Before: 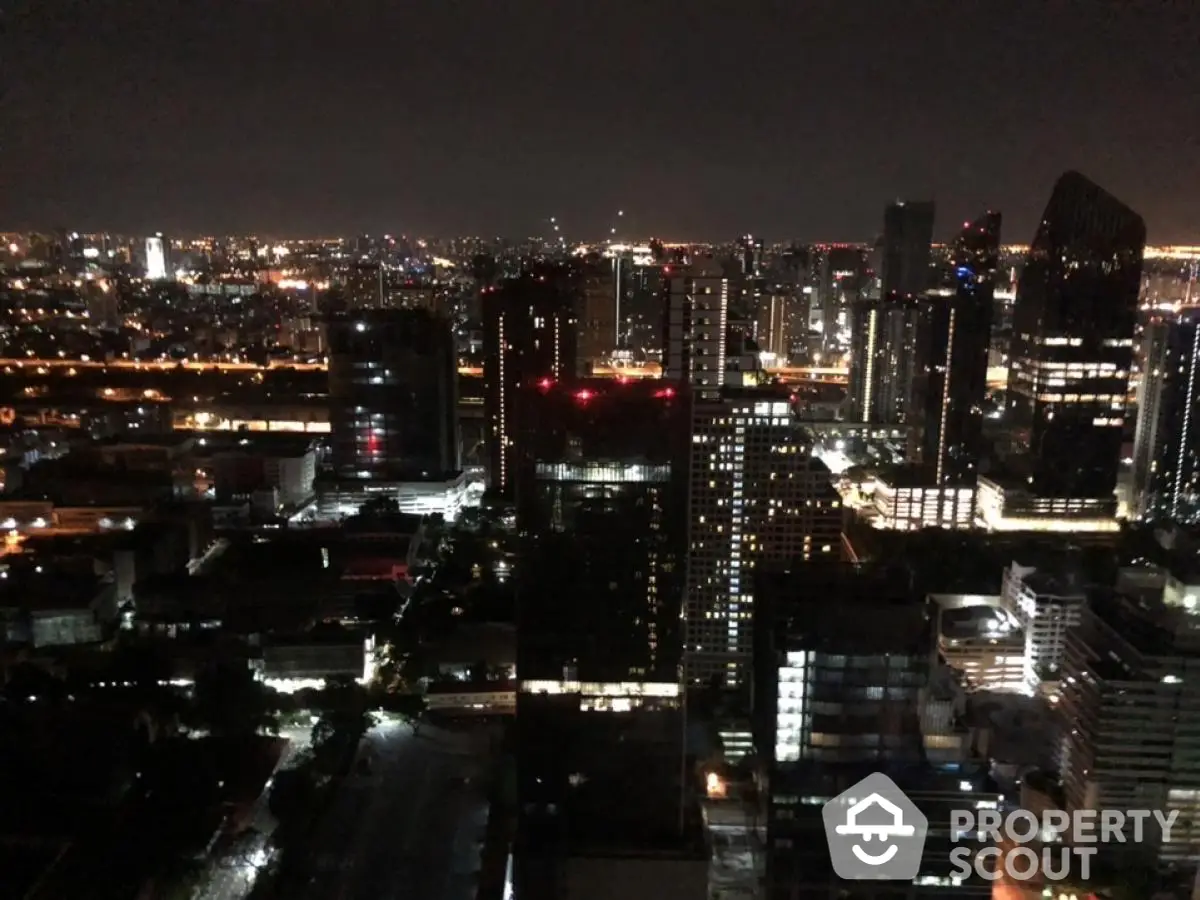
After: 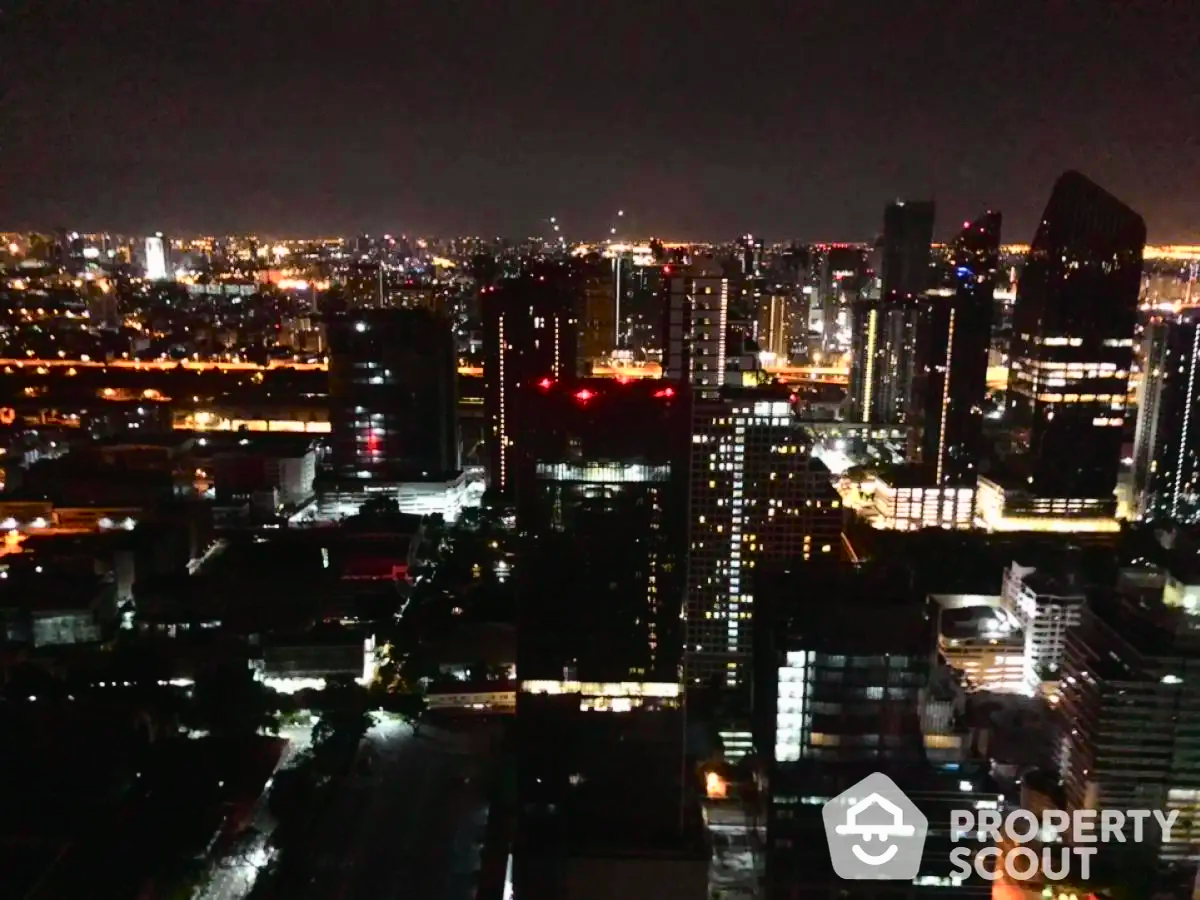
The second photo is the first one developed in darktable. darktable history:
tone curve: curves: ch0 [(0, 0.014) (0.12, 0.096) (0.386, 0.49) (0.54, 0.684) (0.751, 0.855) (0.89, 0.943) (0.998, 0.989)]; ch1 [(0, 0) (0.133, 0.099) (0.437, 0.41) (0.5, 0.5) (0.517, 0.536) (0.548, 0.575) (0.582, 0.639) (0.627, 0.692) (0.836, 0.868) (1, 1)]; ch2 [(0, 0) (0.374, 0.341) (0.456, 0.443) (0.478, 0.49) (0.501, 0.5) (0.528, 0.538) (0.55, 0.6) (0.572, 0.633) (0.702, 0.775) (1, 1)], color space Lab, independent channels, preserve colors none
